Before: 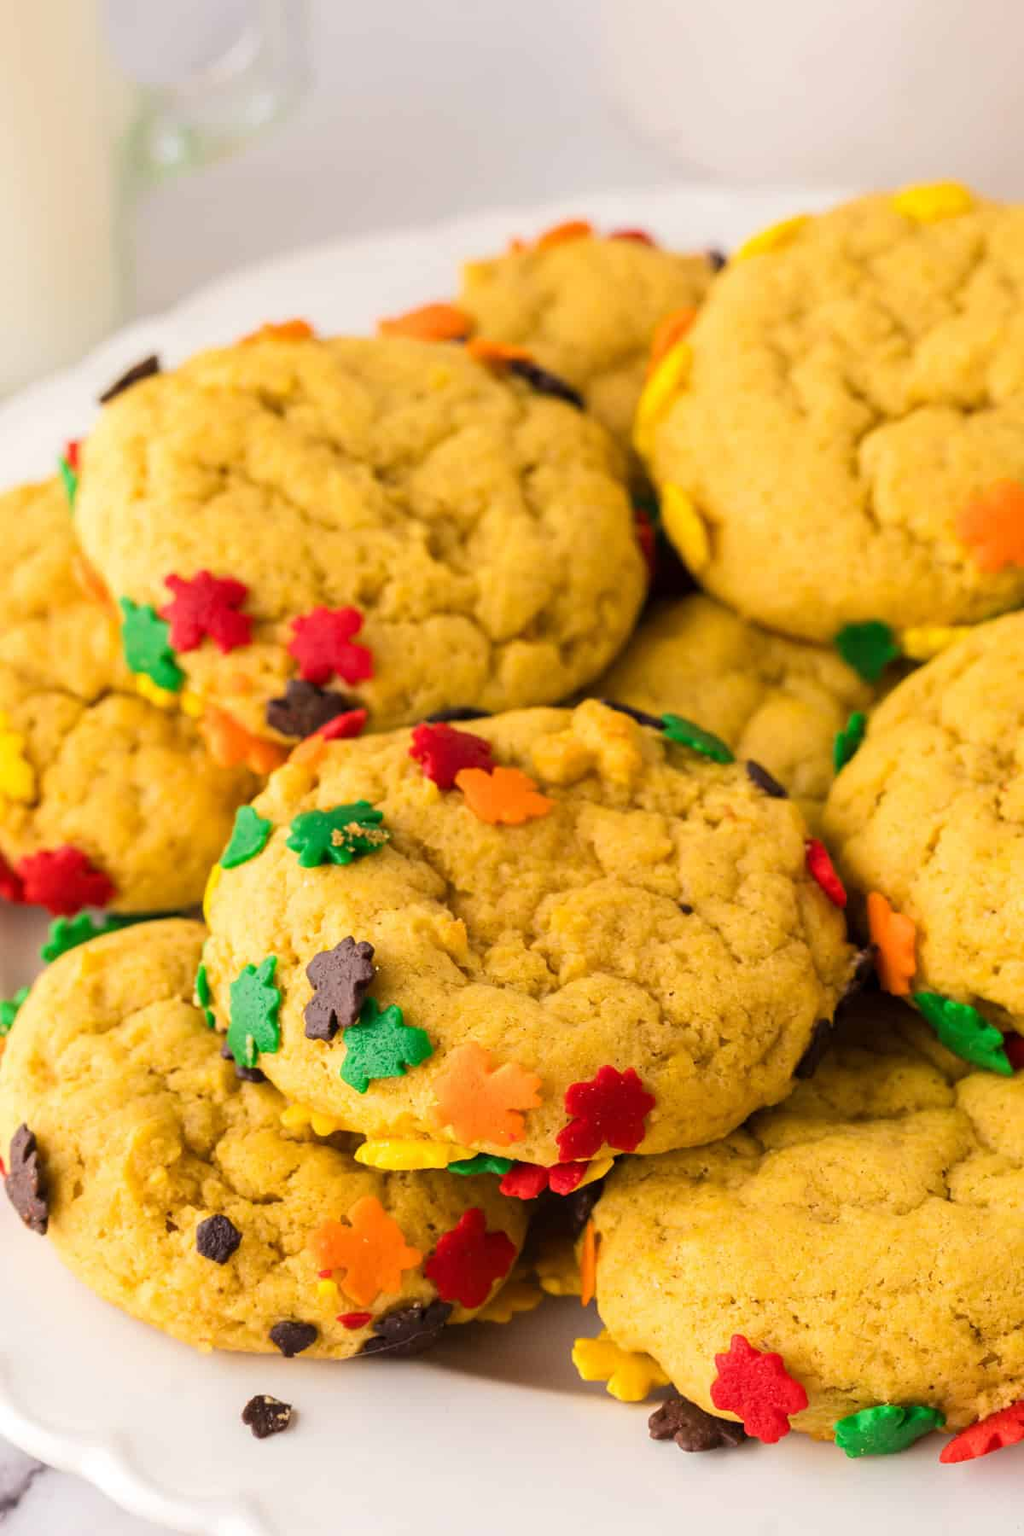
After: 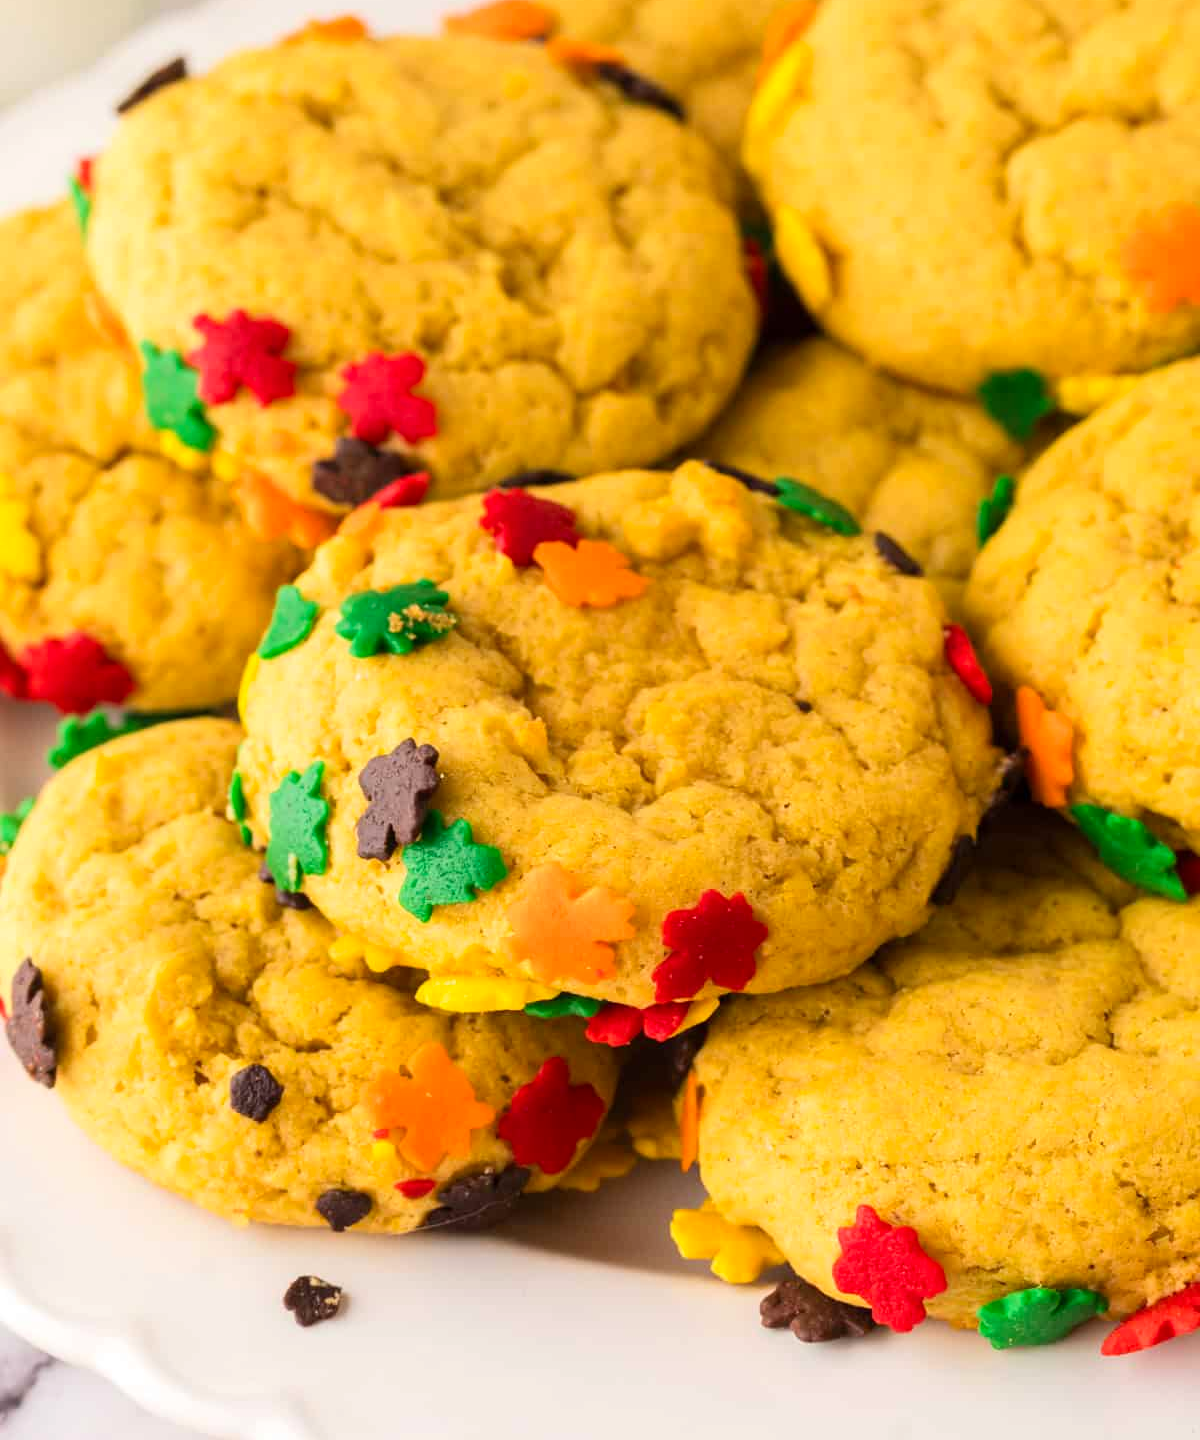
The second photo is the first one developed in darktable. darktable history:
crop and rotate: top 19.998%
contrast brightness saturation: contrast 0.1, brightness 0.03, saturation 0.09
